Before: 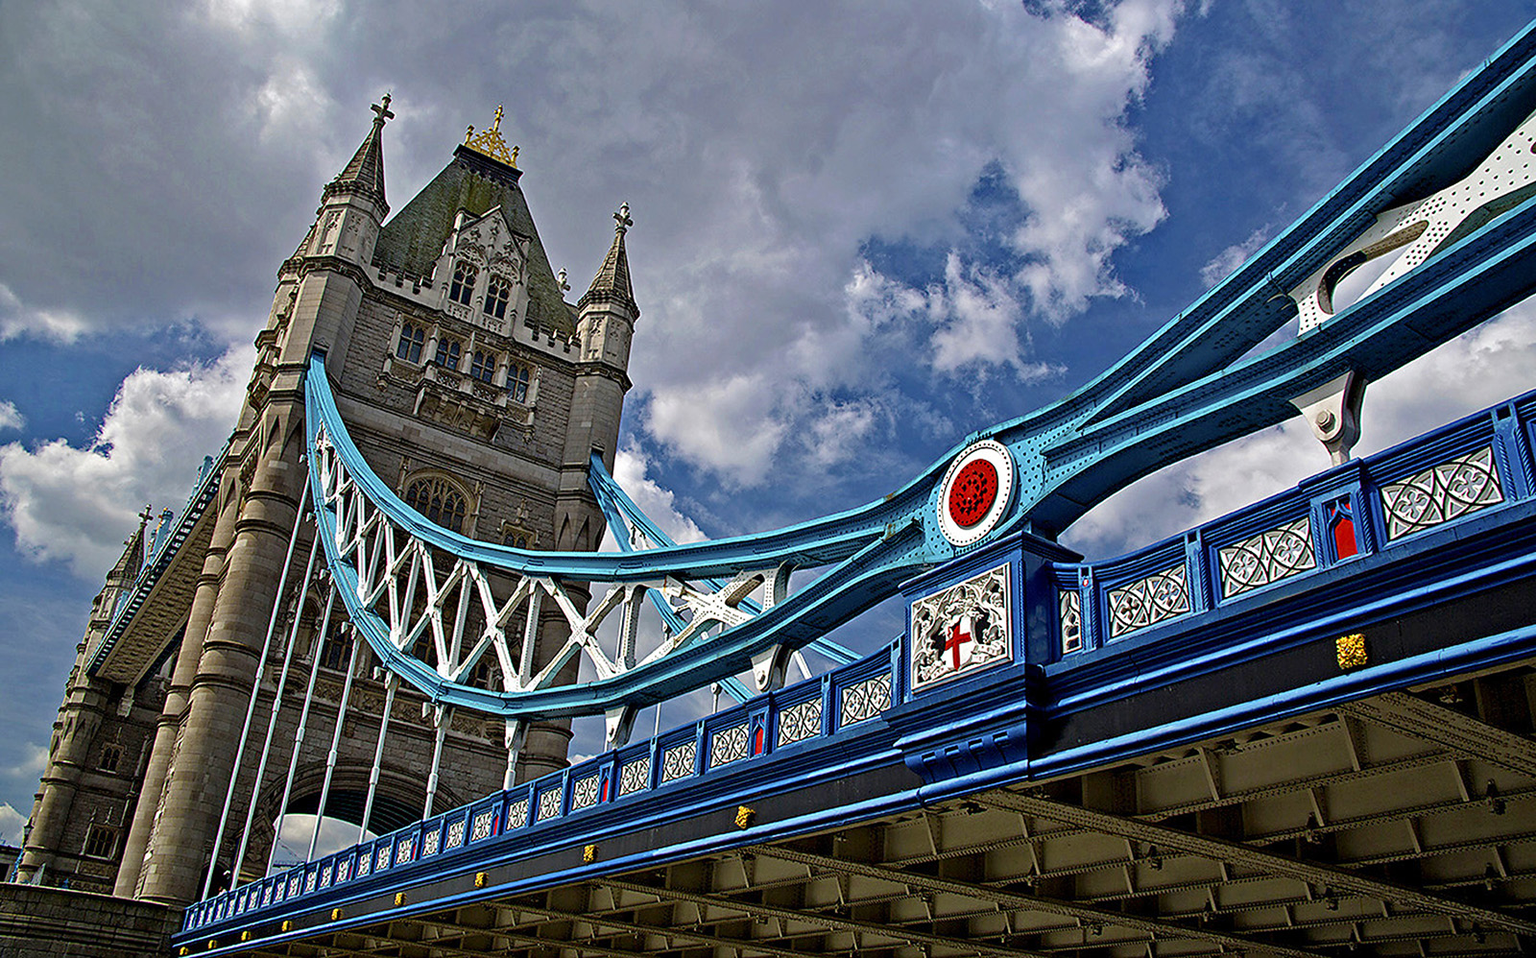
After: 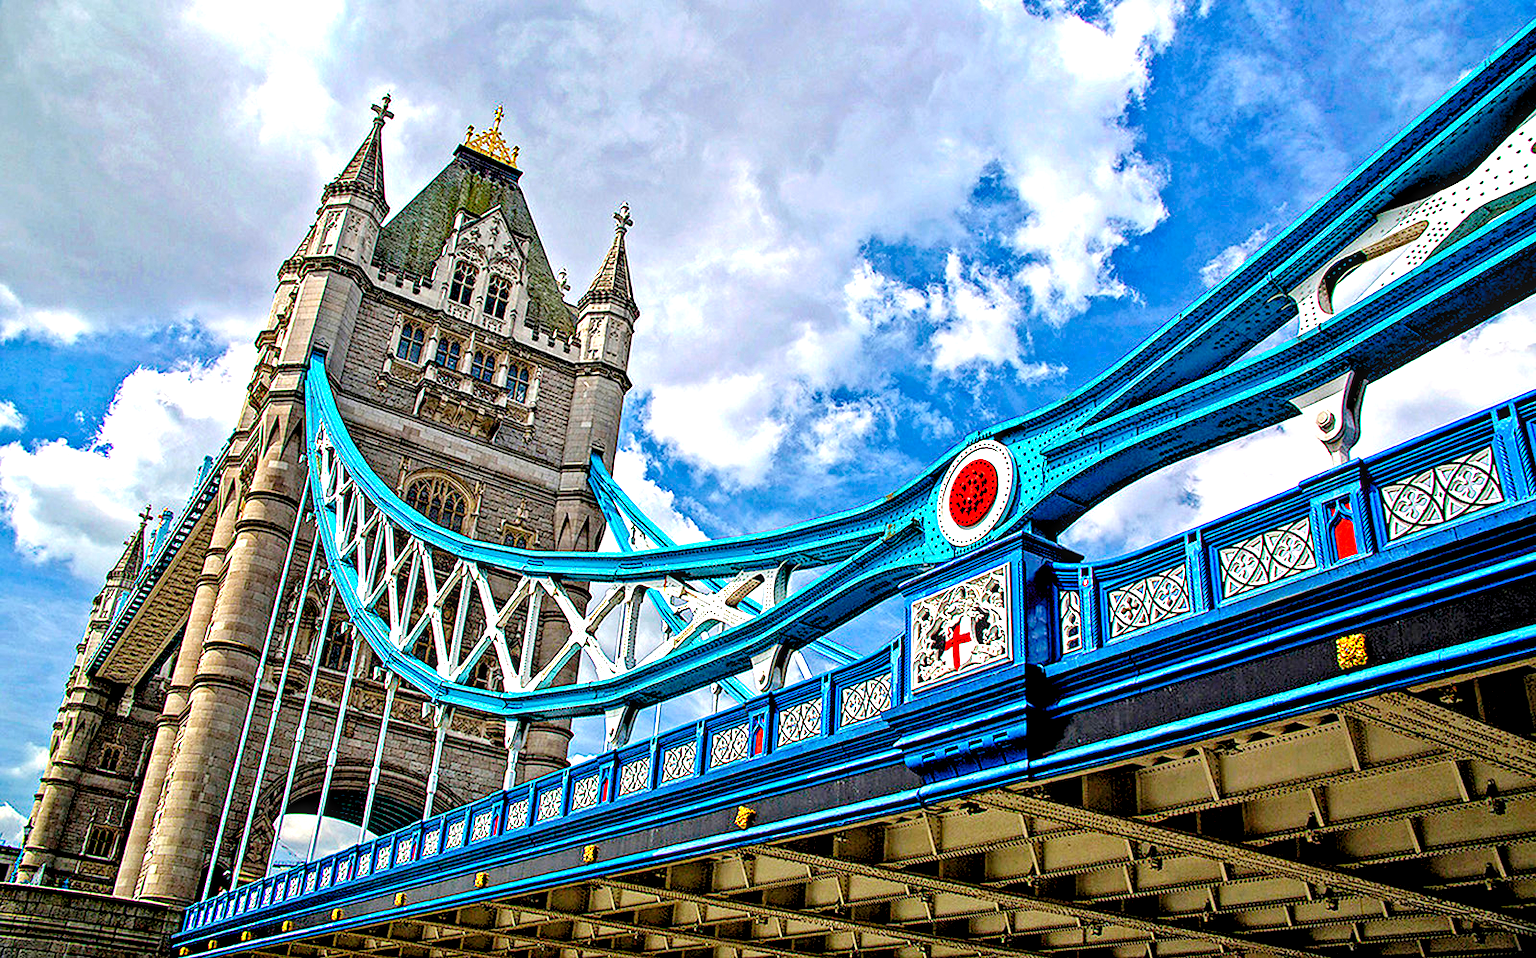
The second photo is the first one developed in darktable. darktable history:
local contrast: detail 150%
levels: levels [0.044, 0.416, 0.908]
exposure: exposure 0.791 EV, compensate highlight preservation false
